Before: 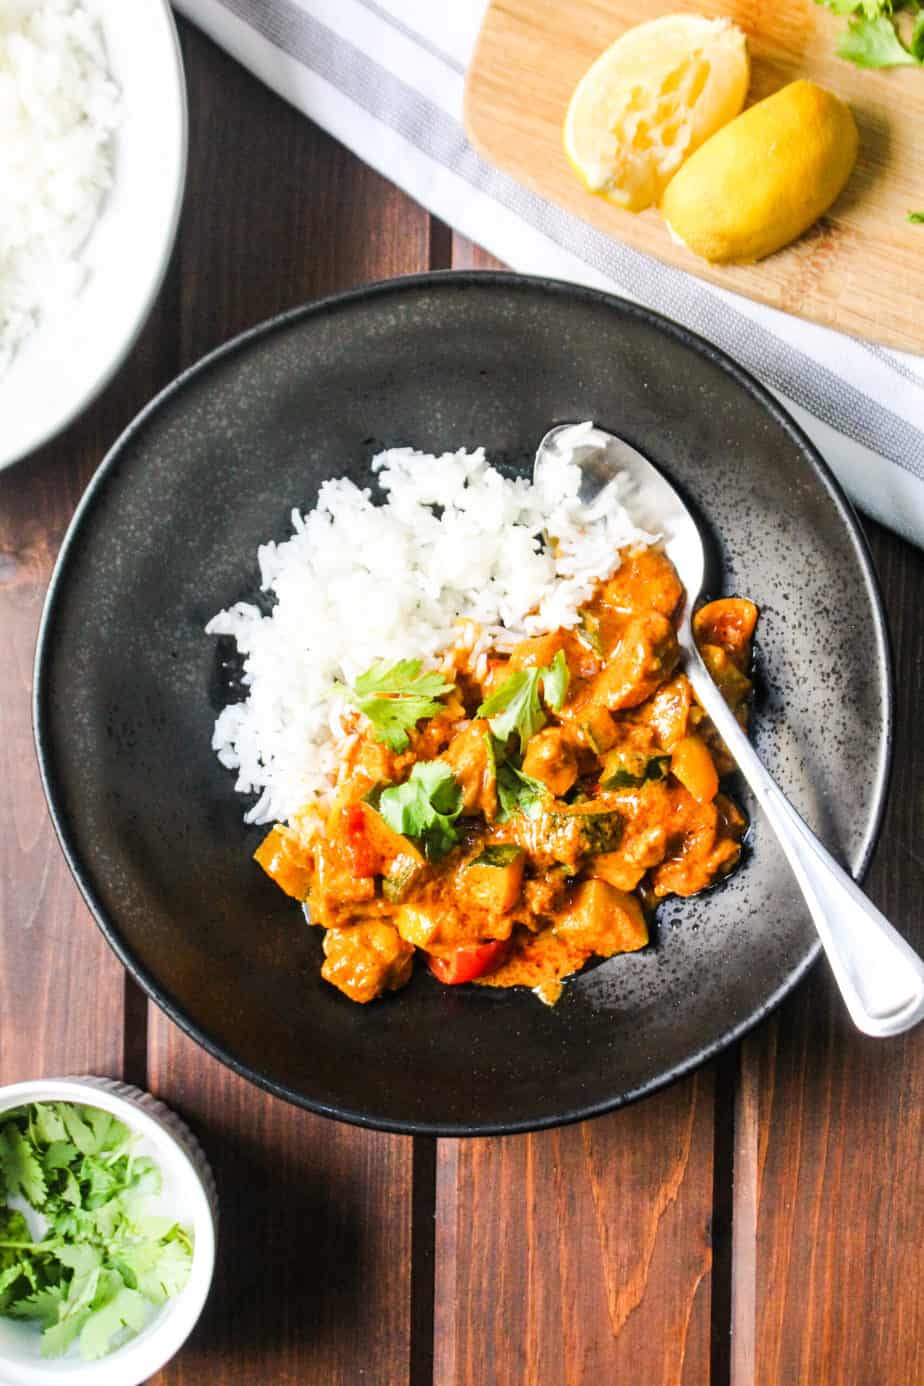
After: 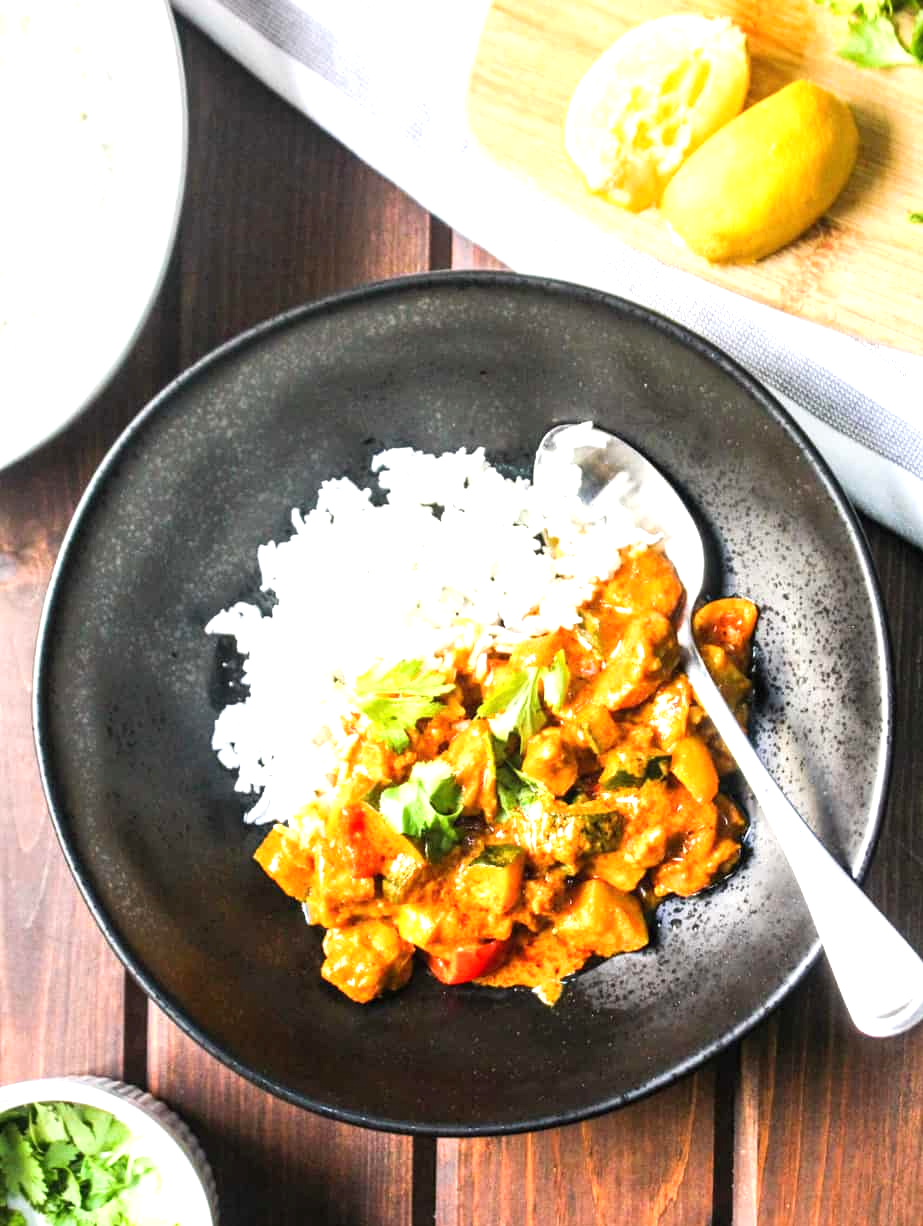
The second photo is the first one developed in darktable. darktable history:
crop and rotate: top 0%, bottom 11.49%
exposure: black level correction 0, exposure 0.7 EV, compensate exposure bias true, compensate highlight preservation false
